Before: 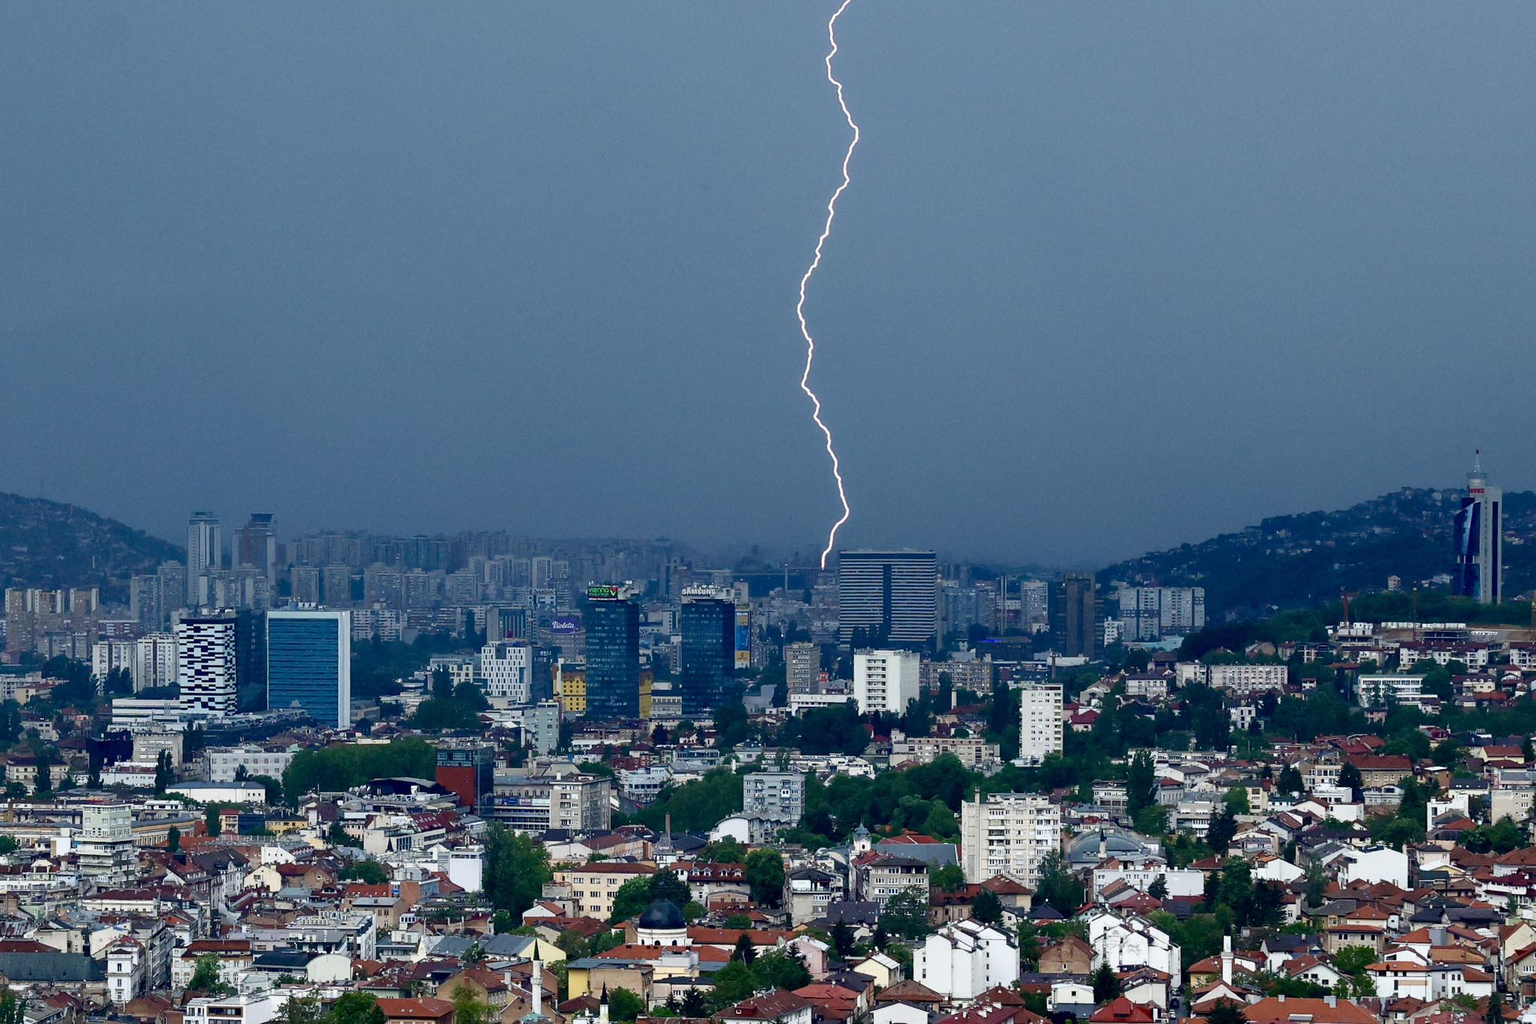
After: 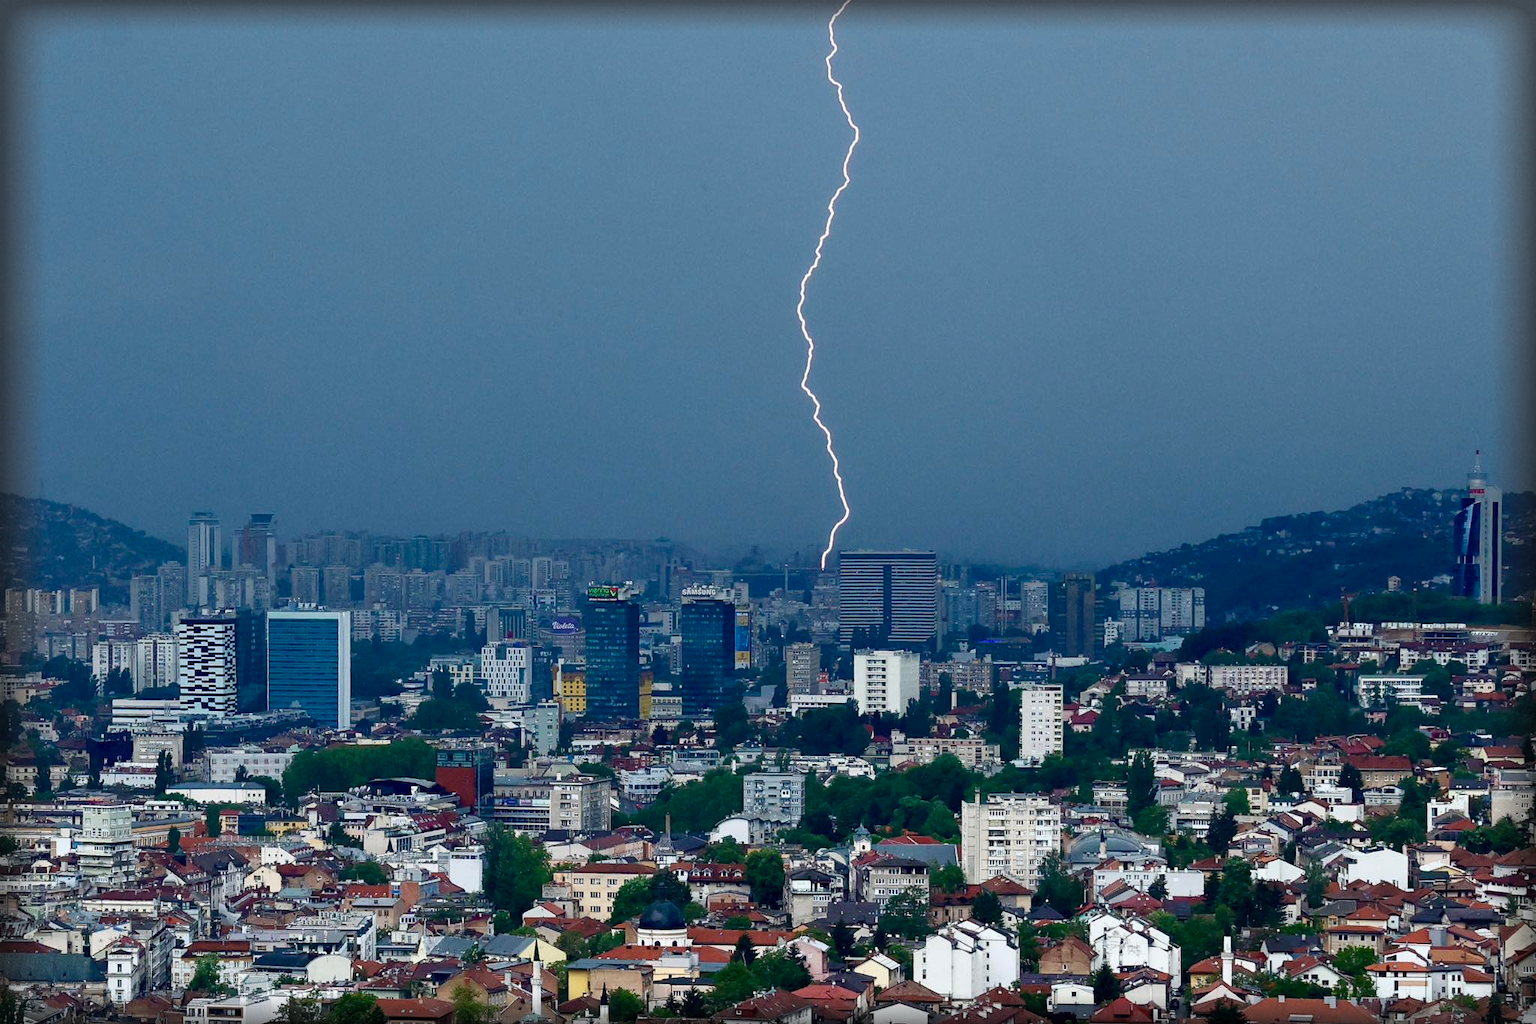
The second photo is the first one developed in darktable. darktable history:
vignetting: fall-off start 93.99%, fall-off radius 5.78%, brightness -0.721, saturation -0.482, automatic ratio true, width/height ratio 1.331, shape 0.046
exposure: compensate highlight preservation false
